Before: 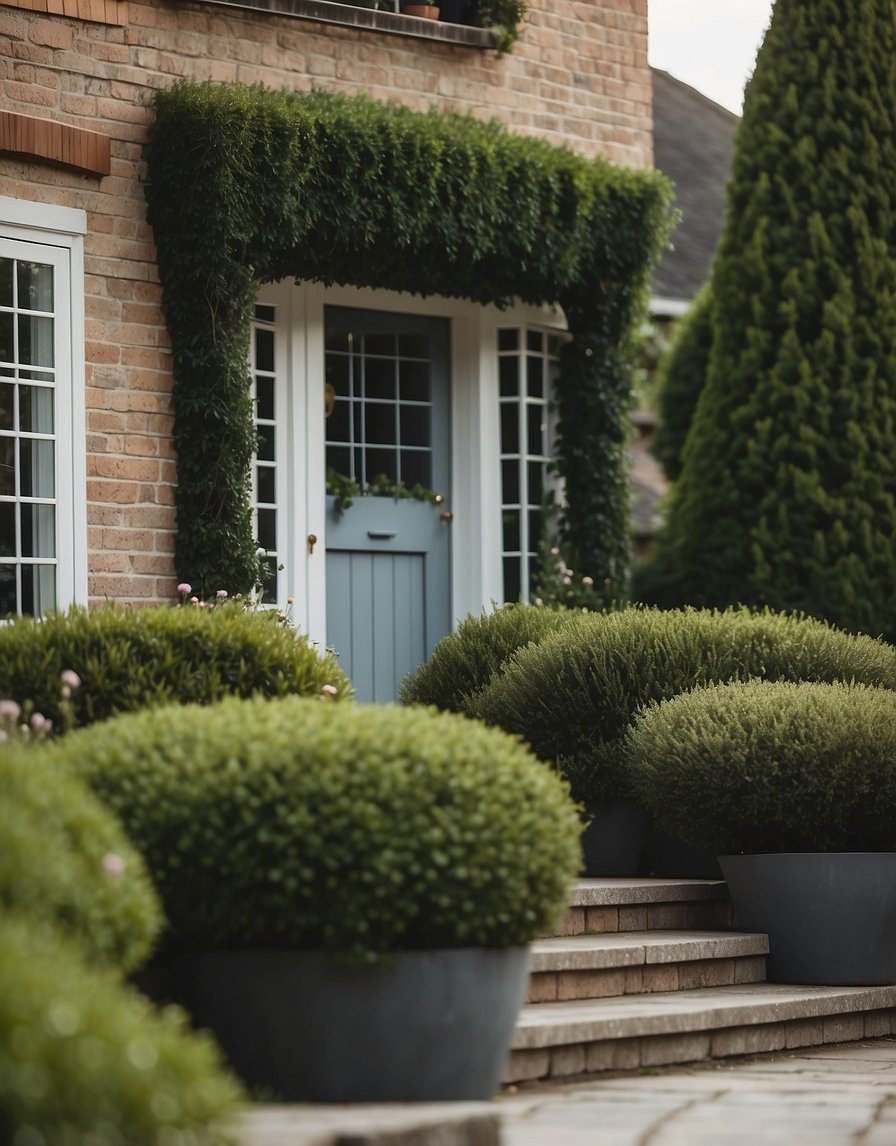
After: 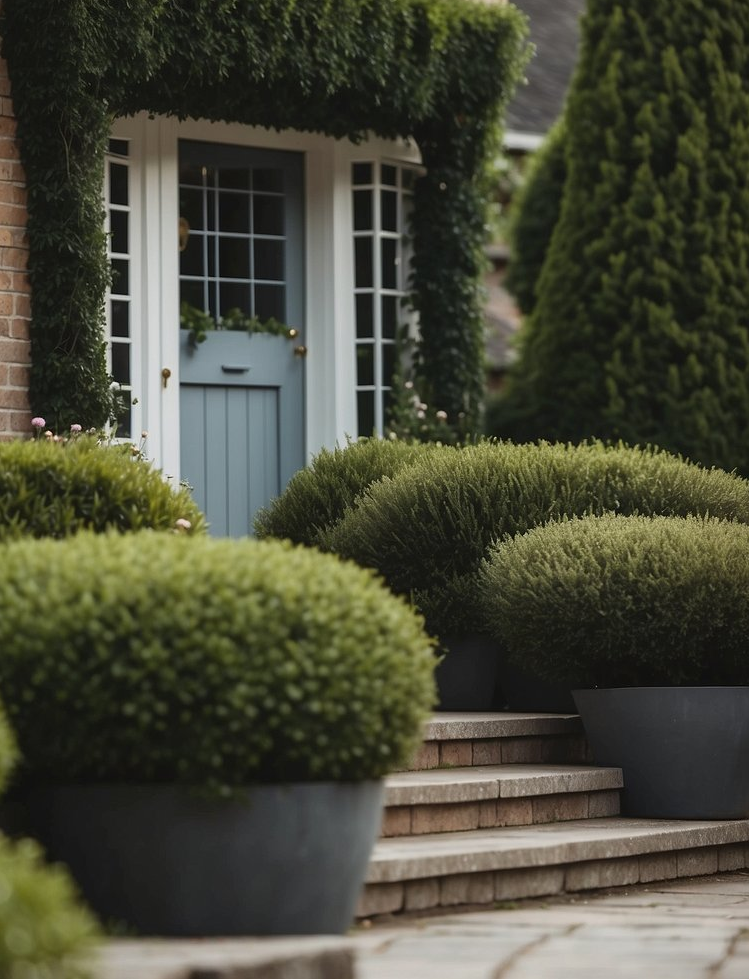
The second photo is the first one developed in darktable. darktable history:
crop: left 16.357%, top 14.519%
